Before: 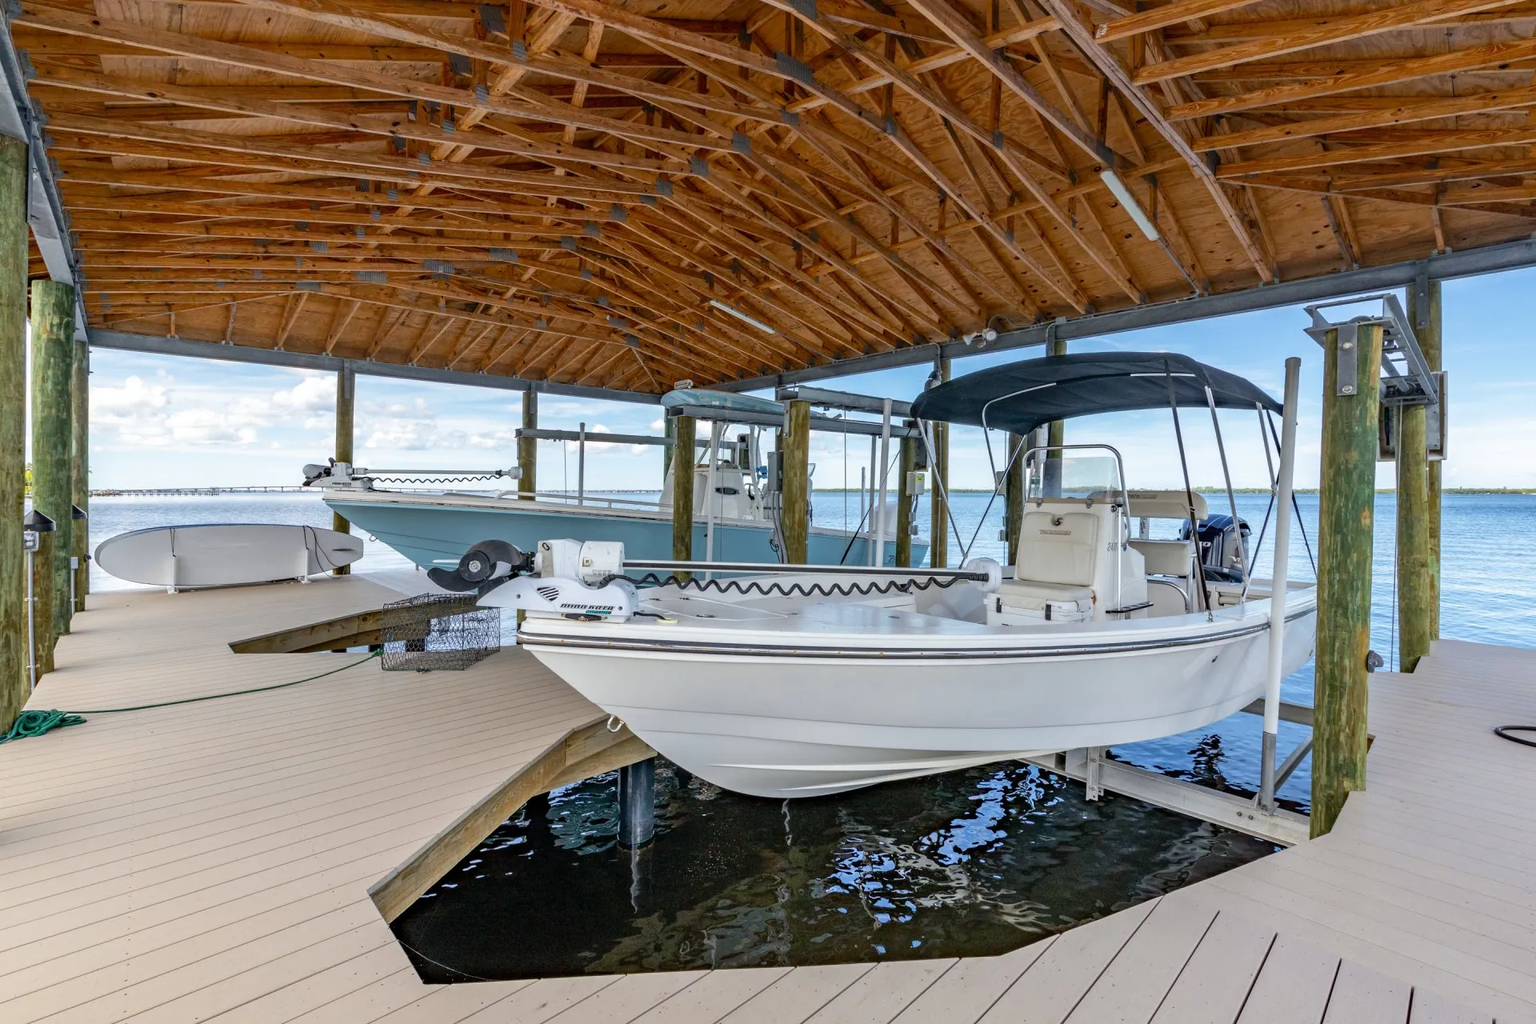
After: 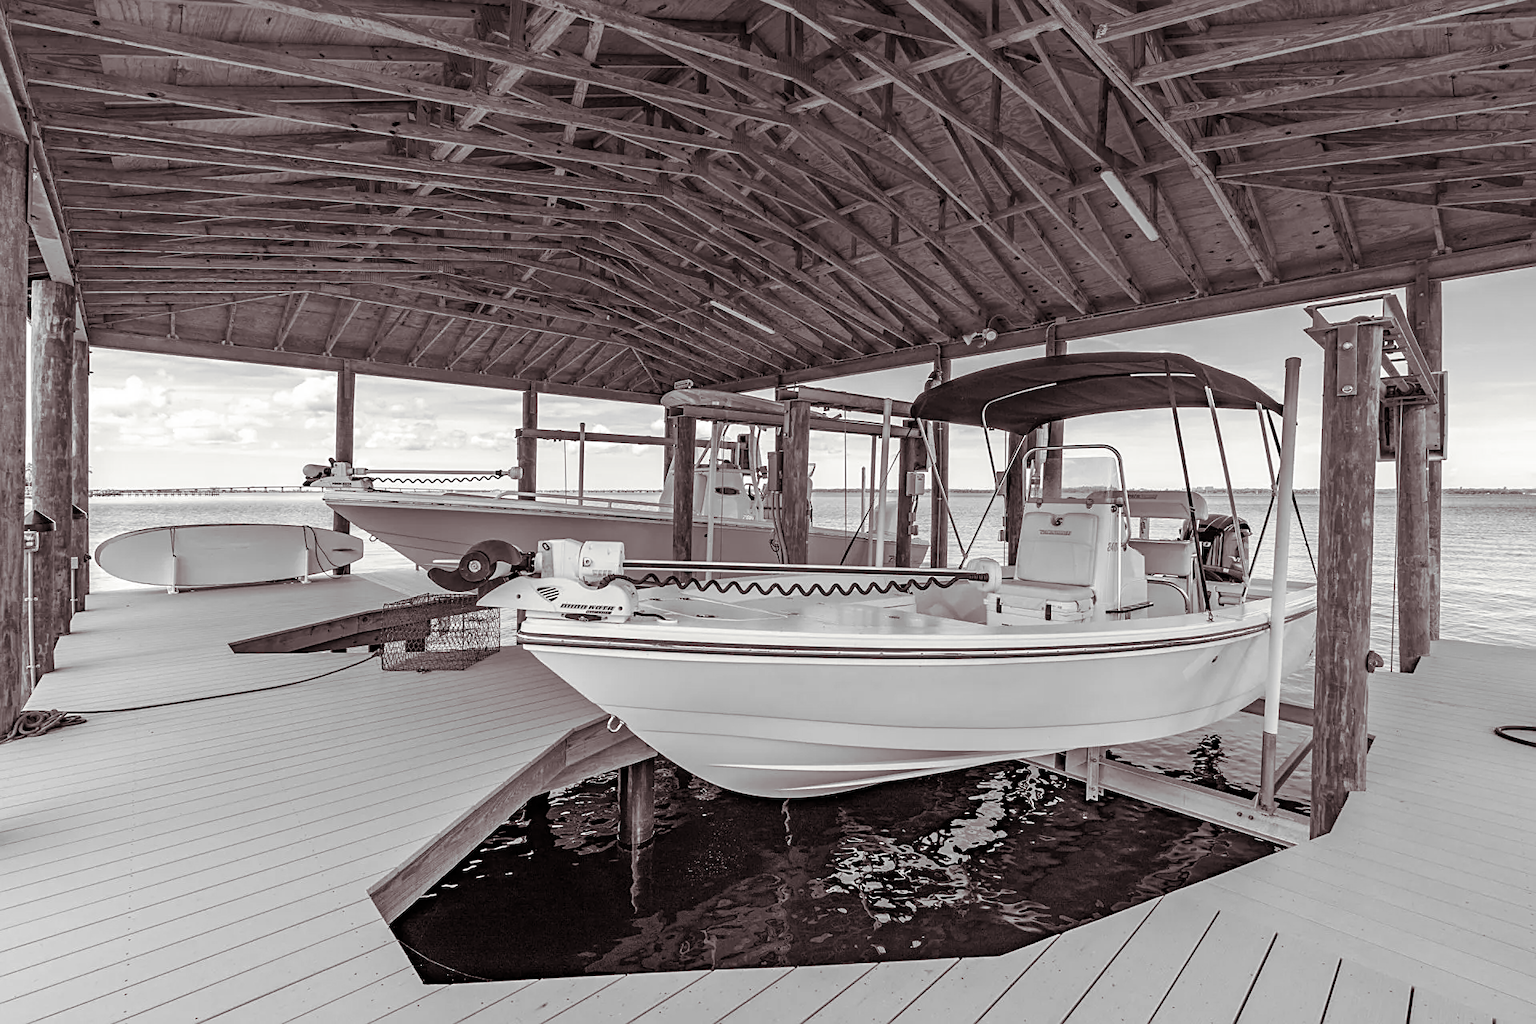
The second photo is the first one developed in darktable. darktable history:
split-toning: shadows › saturation 0.24, highlights › hue 54°, highlights › saturation 0.24
sharpen: on, module defaults
contrast brightness saturation: saturation -1
